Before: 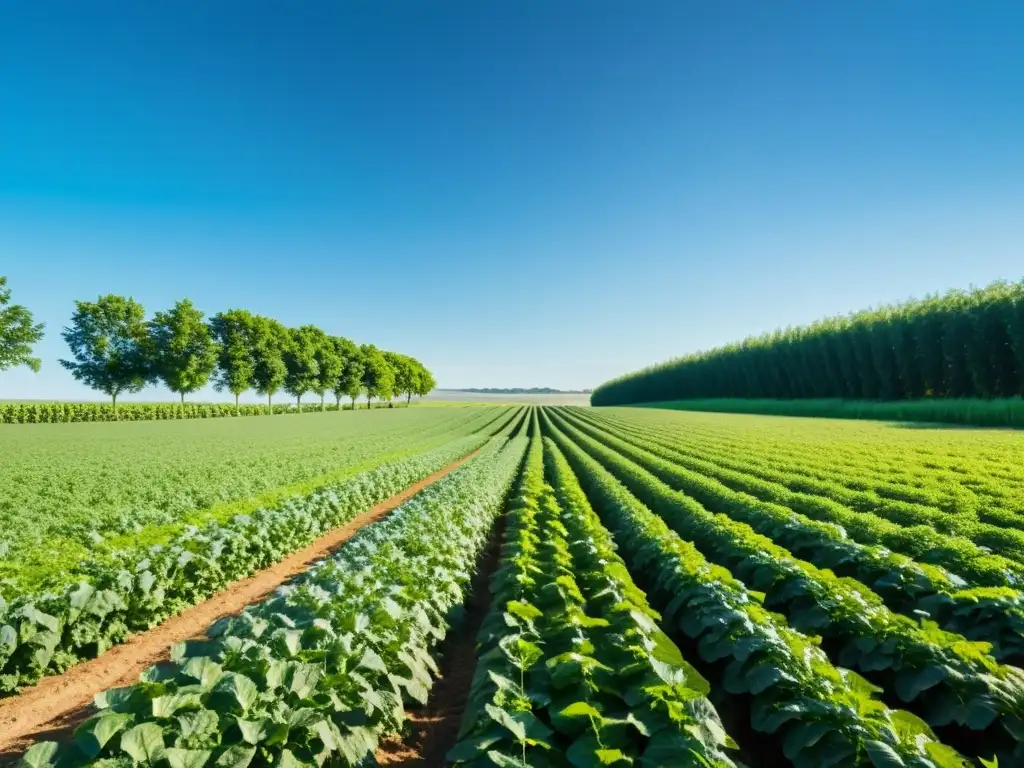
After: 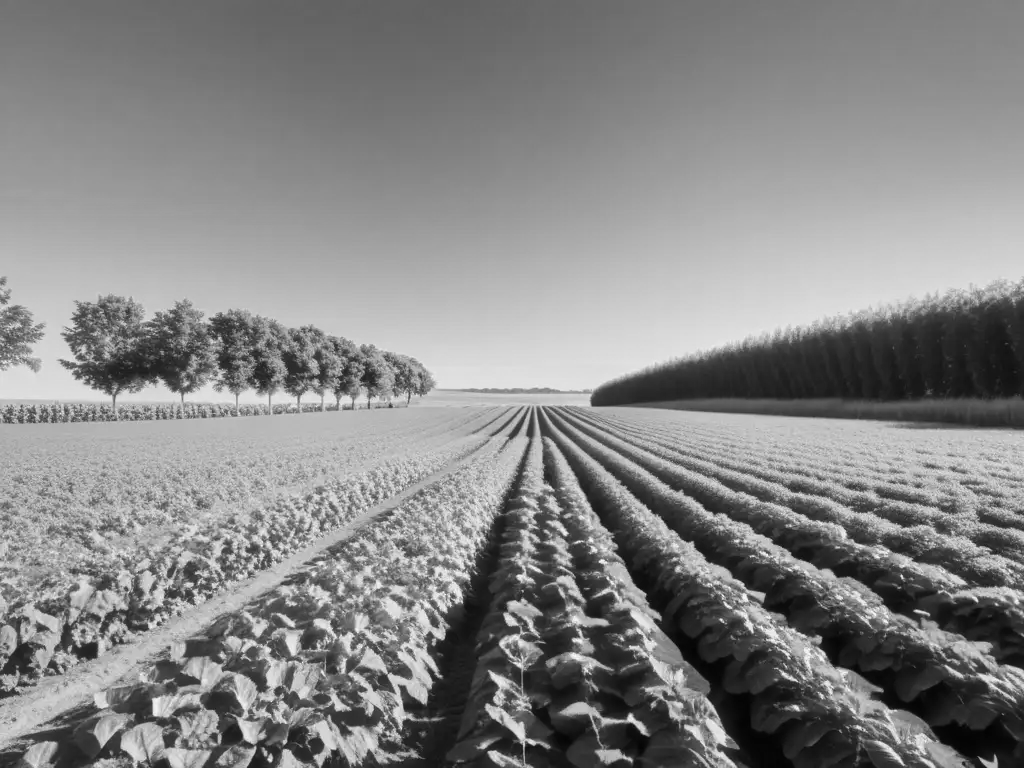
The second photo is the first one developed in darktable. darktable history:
monochrome: on, module defaults
haze removal: strength -0.1, adaptive false
